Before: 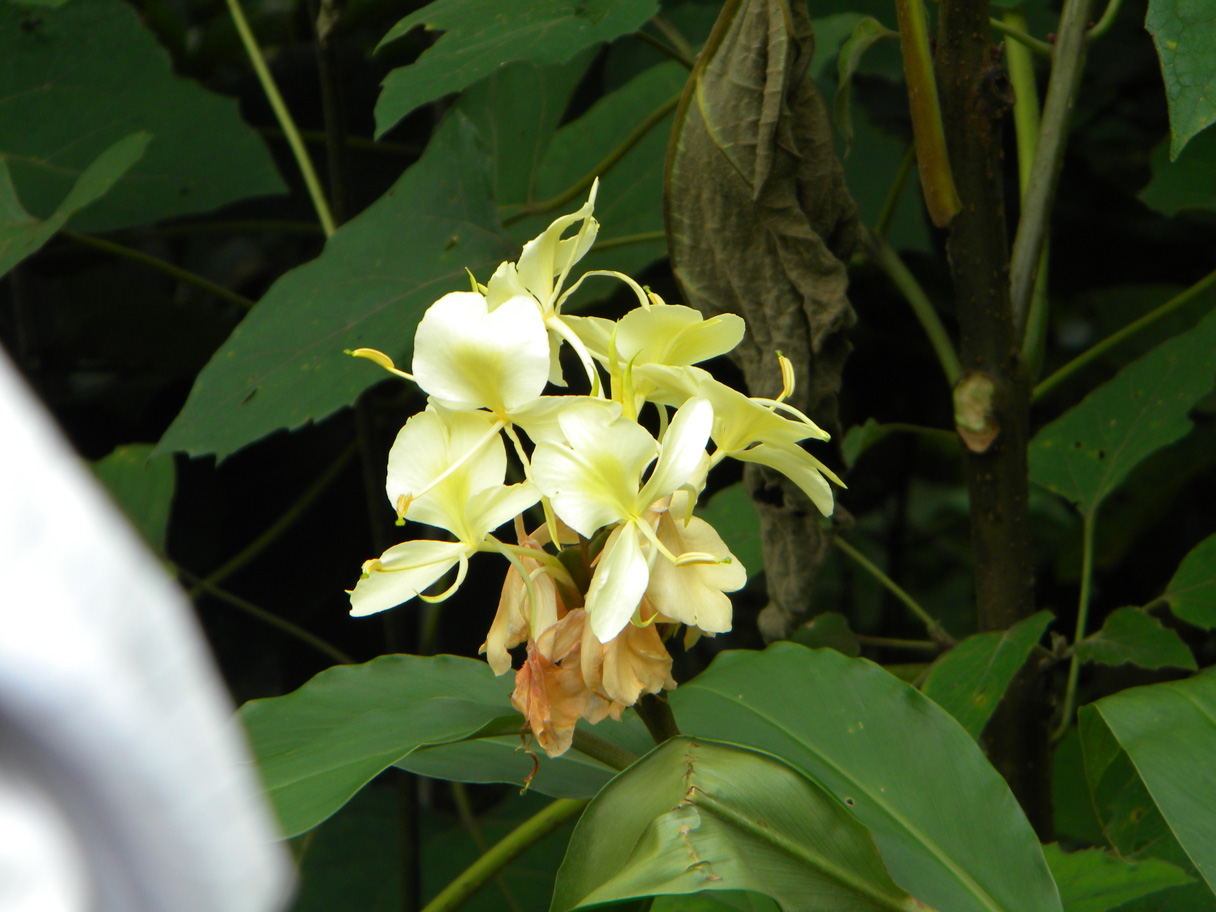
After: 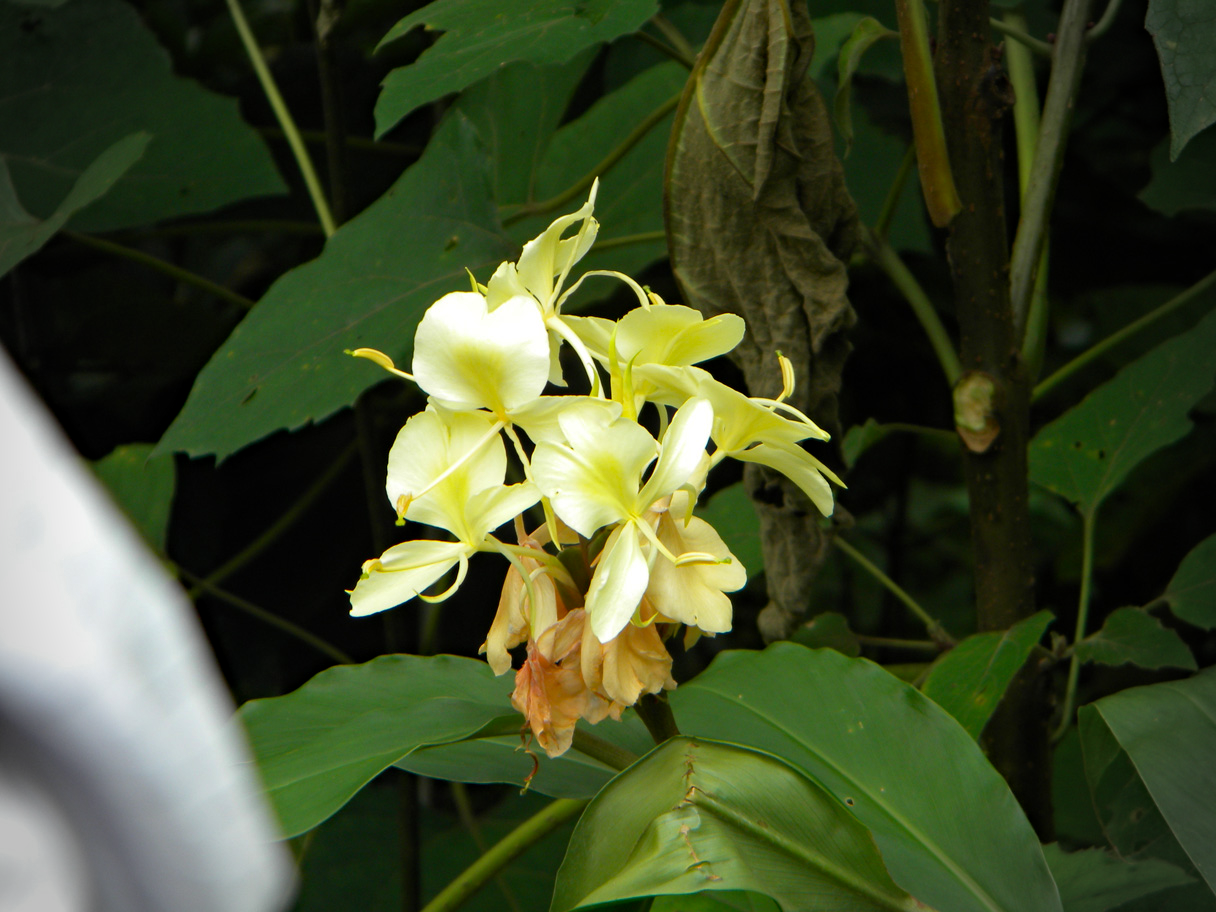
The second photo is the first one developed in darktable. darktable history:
white balance: emerald 1
haze removal: strength 0.29, distance 0.25, compatibility mode true, adaptive false
vignetting: fall-off radius 31.48%, brightness -0.472
